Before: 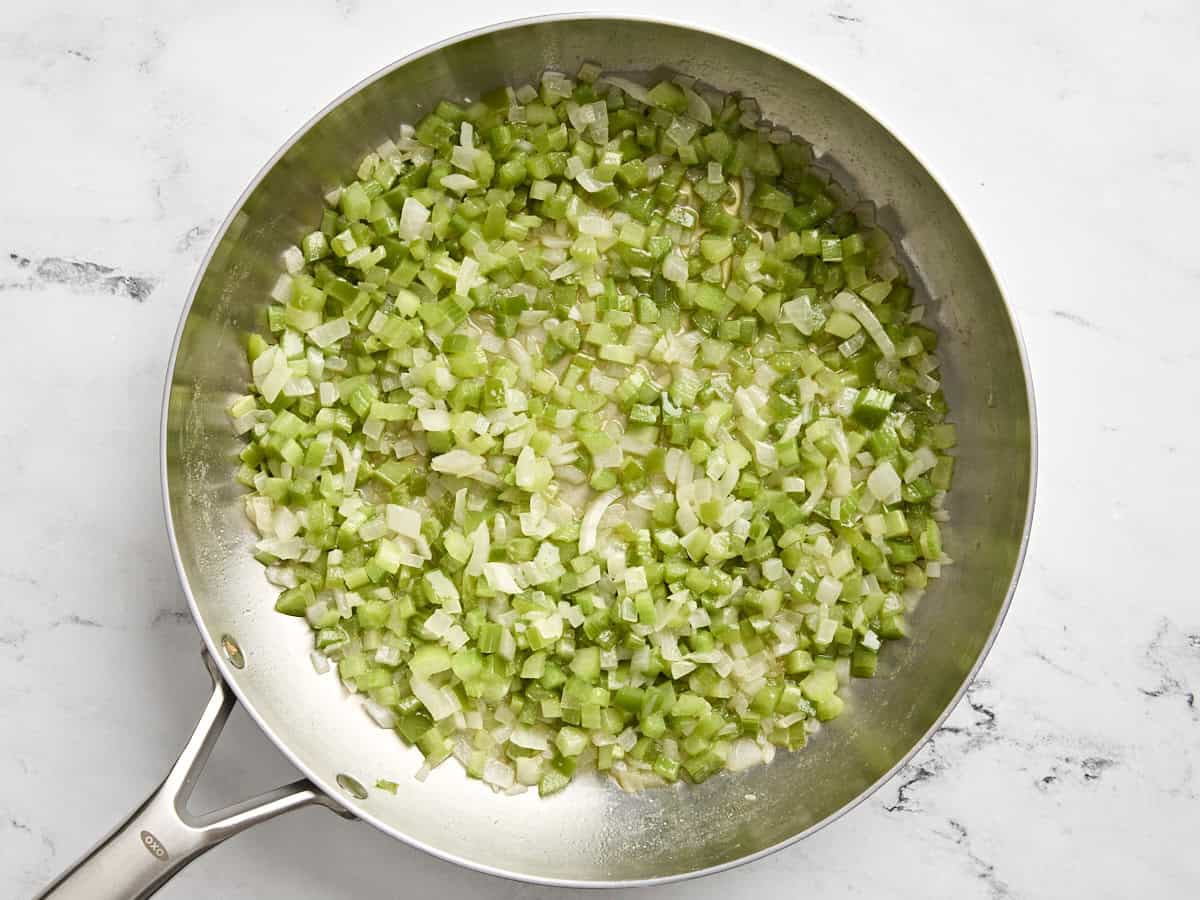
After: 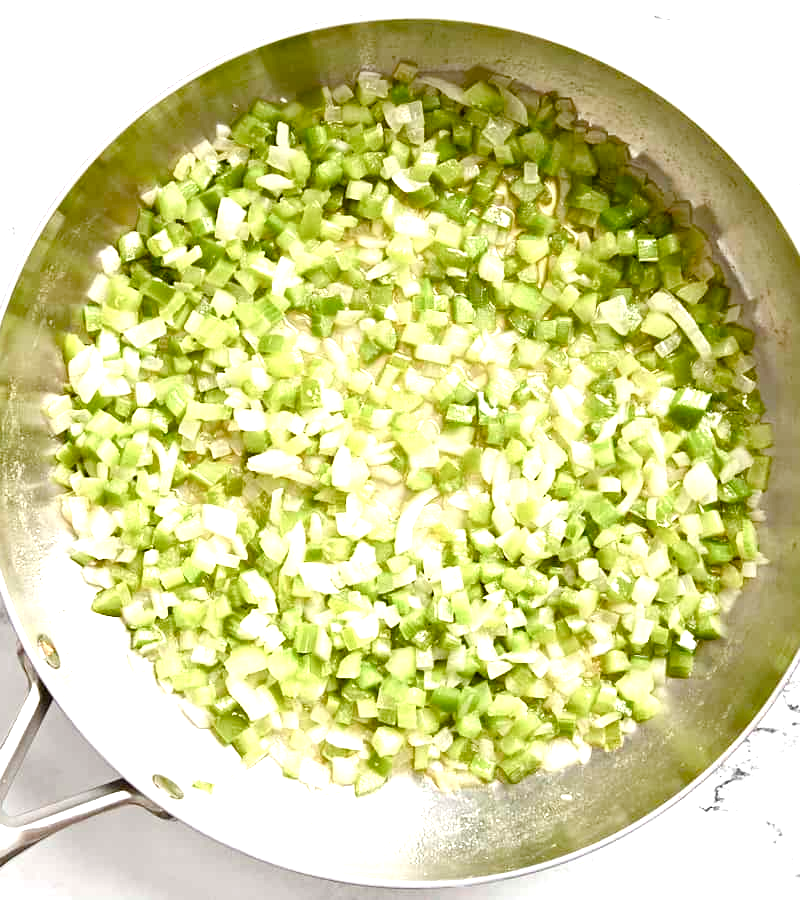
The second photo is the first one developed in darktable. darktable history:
exposure: exposure 1 EV, compensate highlight preservation false
crop: left 15.405%, right 17.882%
color balance rgb: perceptual saturation grading › global saturation 25.512%, perceptual saturation grading › highlights -50.602%, perceptual saturation grading › shadows 30.407%, global vibrance 20%
